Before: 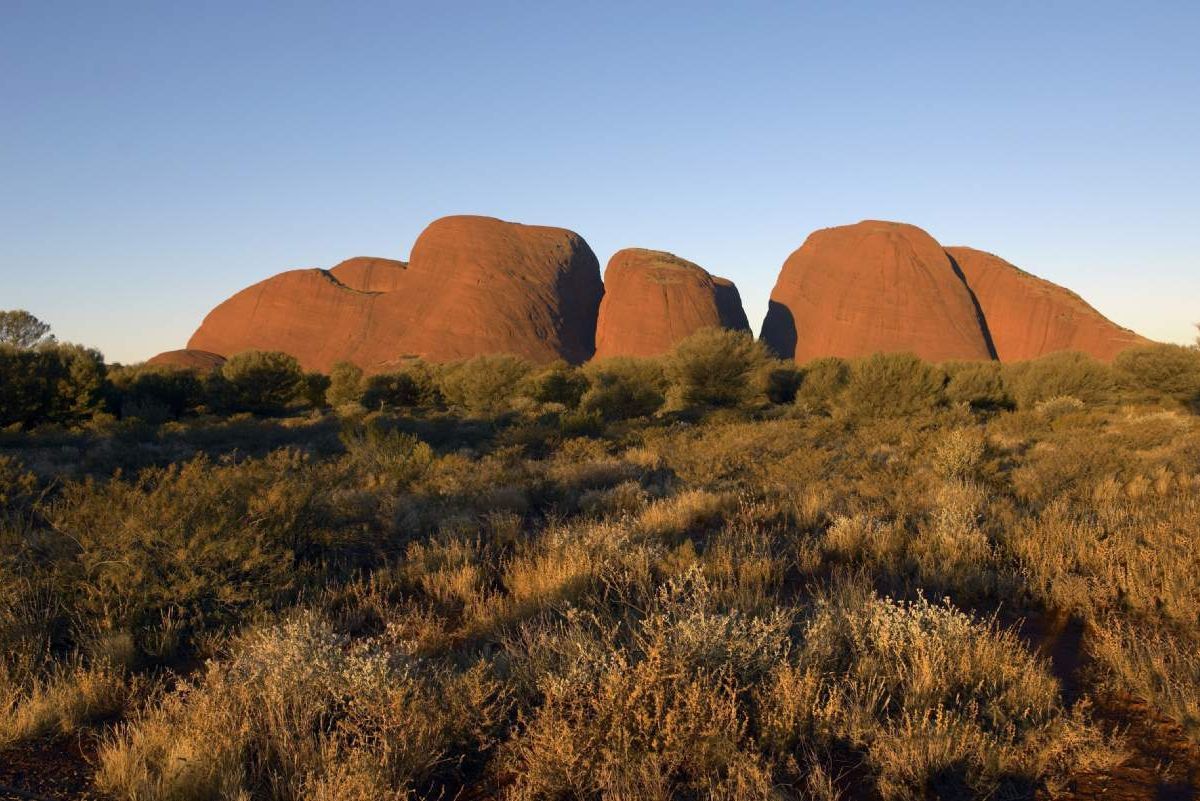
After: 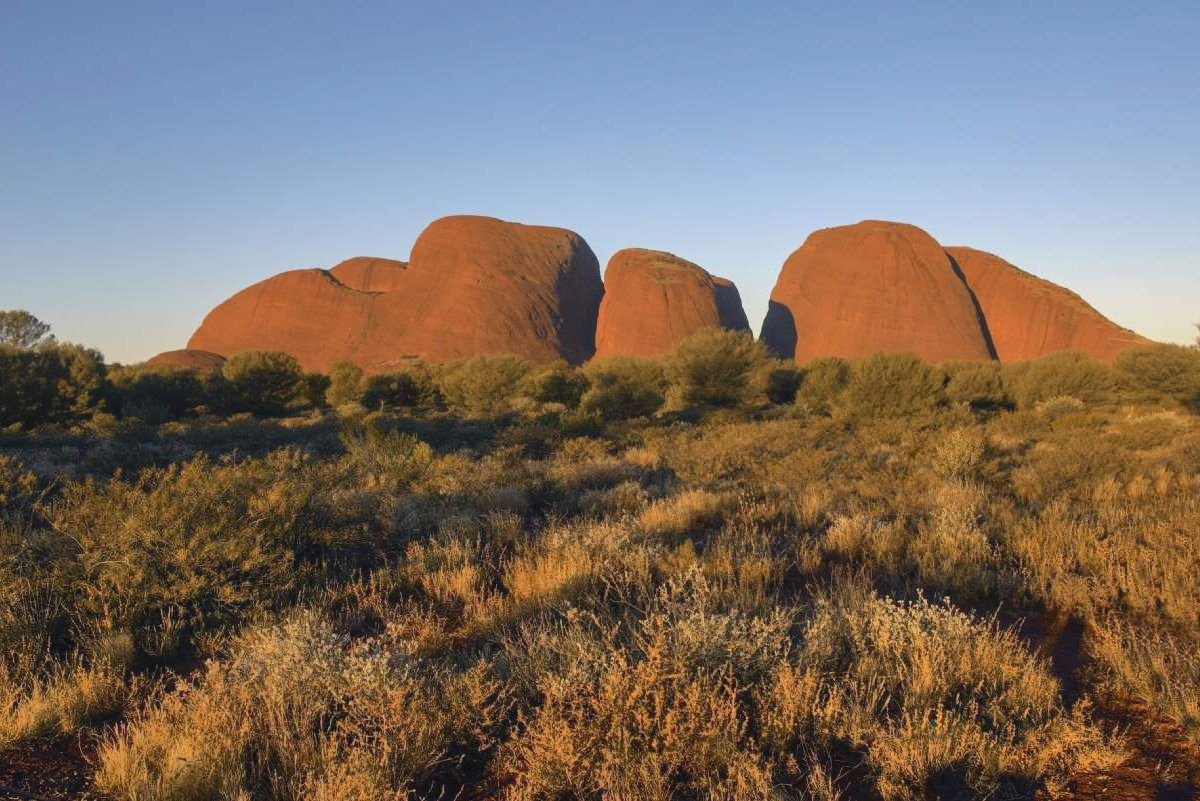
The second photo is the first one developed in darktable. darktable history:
local contrast: highlights 44%, shadows 2%, detail 98%
shadows and highlights: low approximation 0.01, soften with gaussian
